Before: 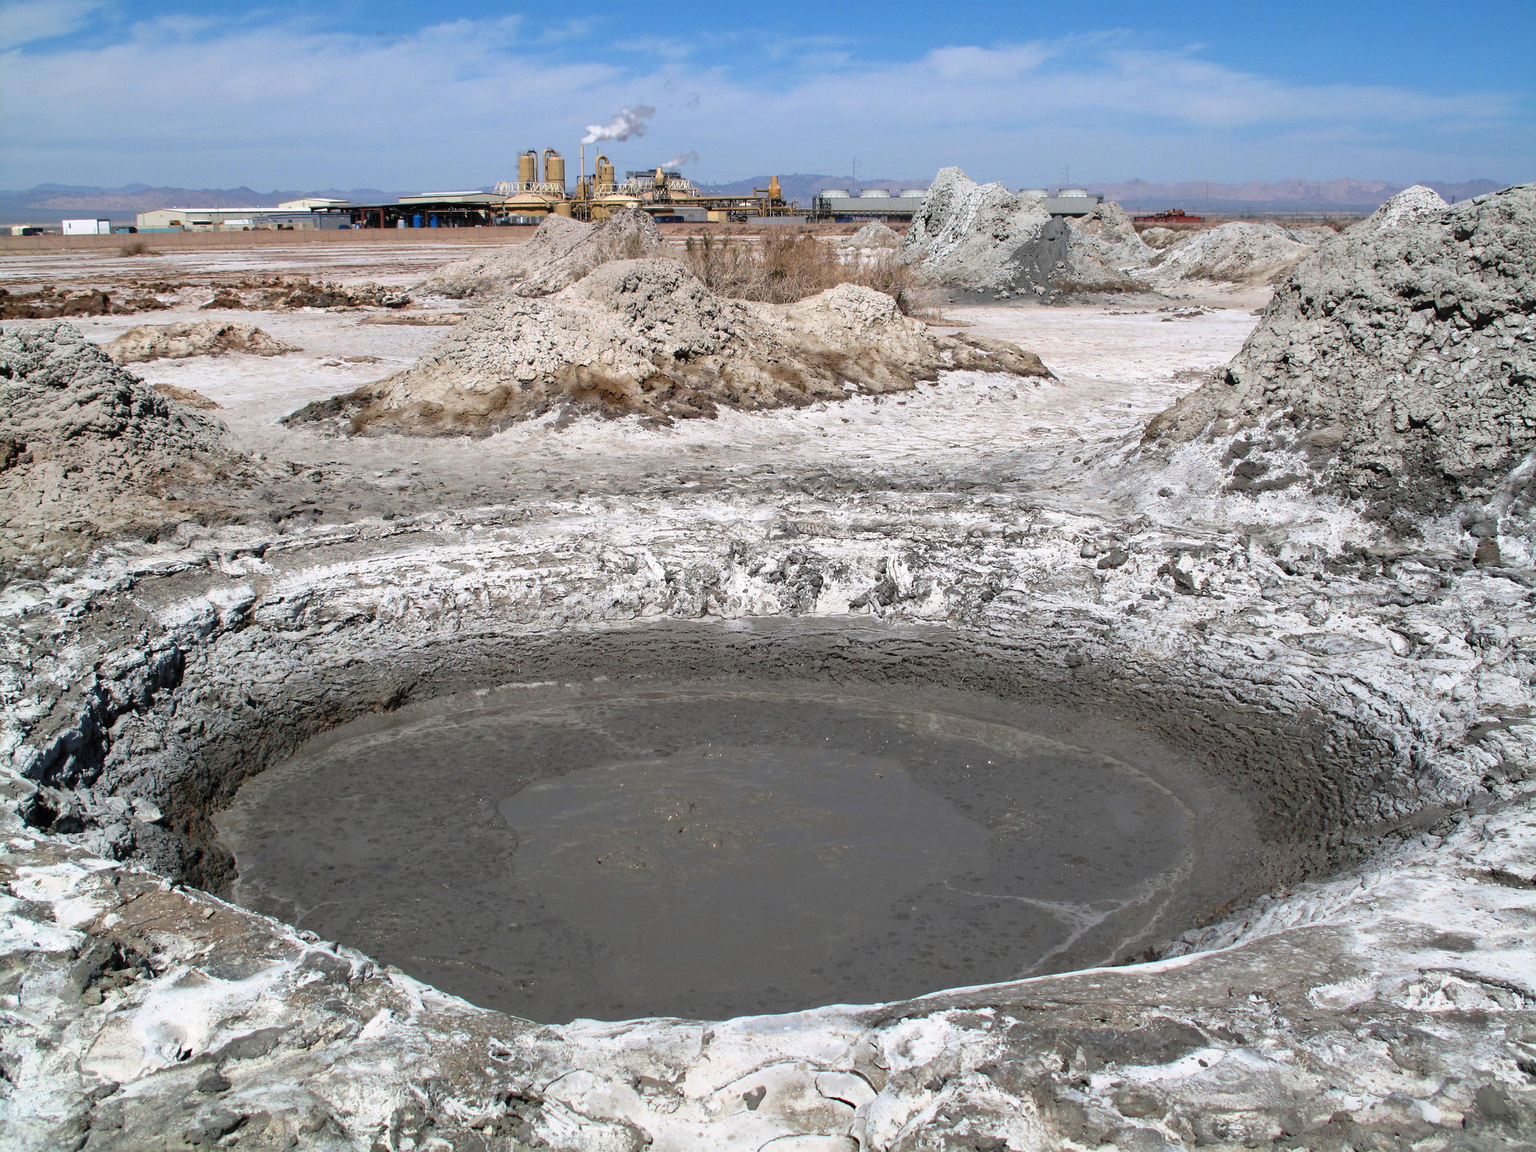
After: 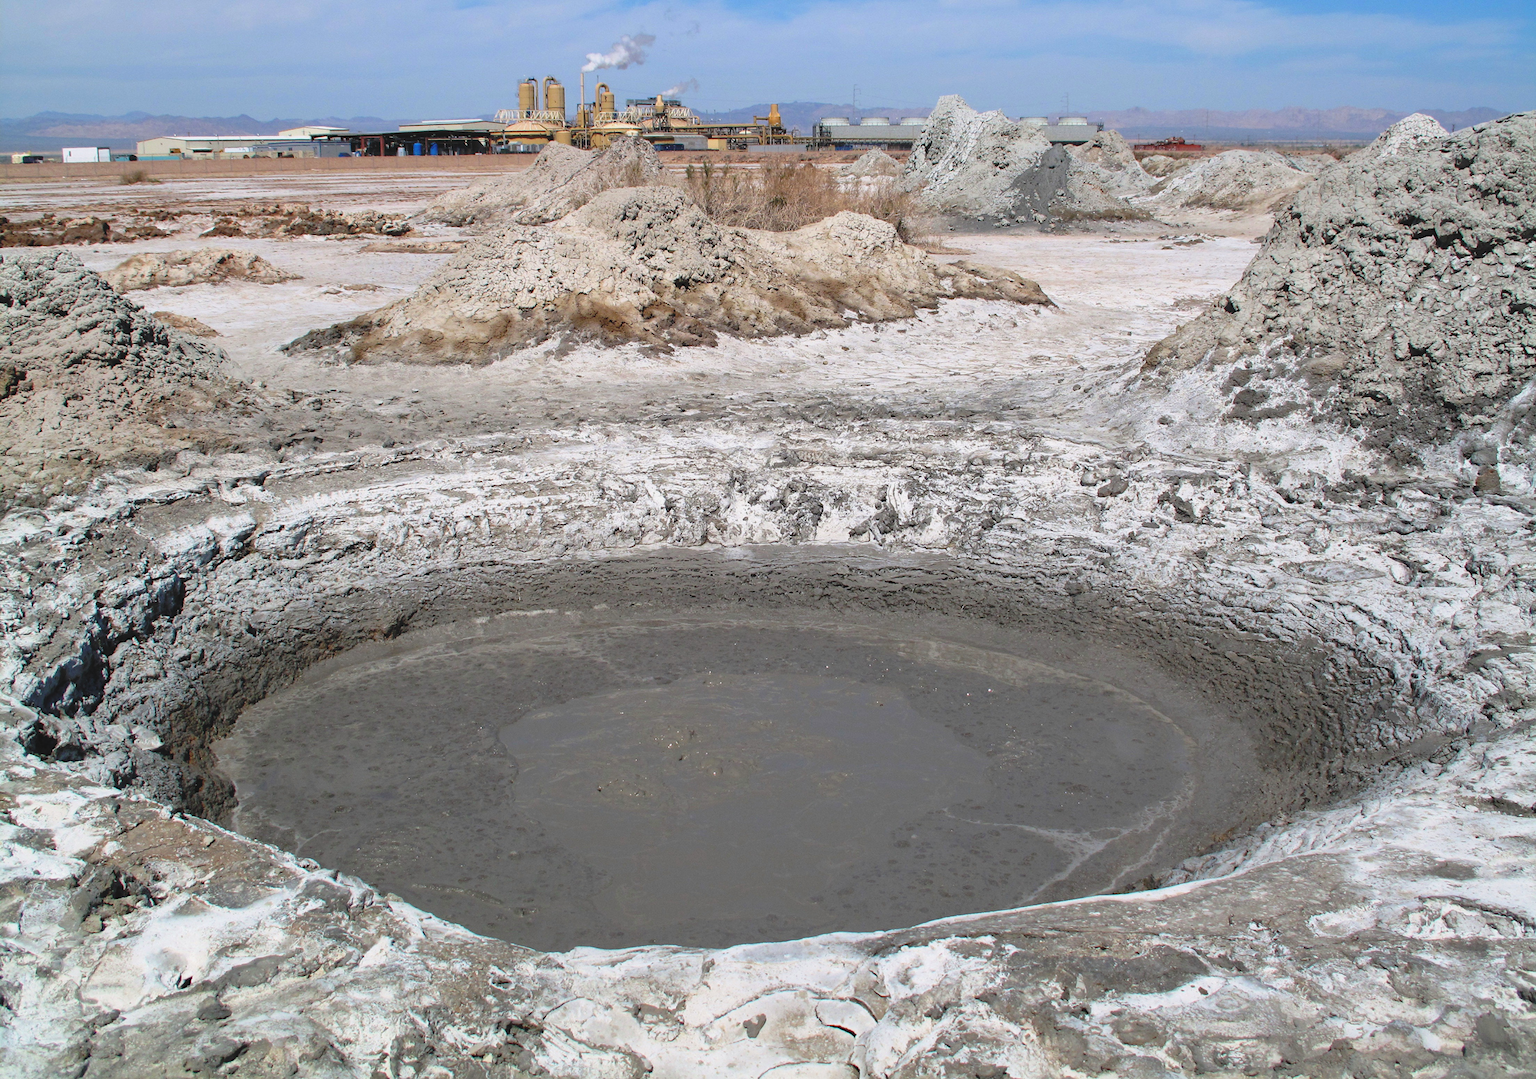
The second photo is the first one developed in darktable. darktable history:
contrast brightness saturation: contrast -0.094, brightness 0.051, saturation 0.076
crop and rotate: top 6.28%
